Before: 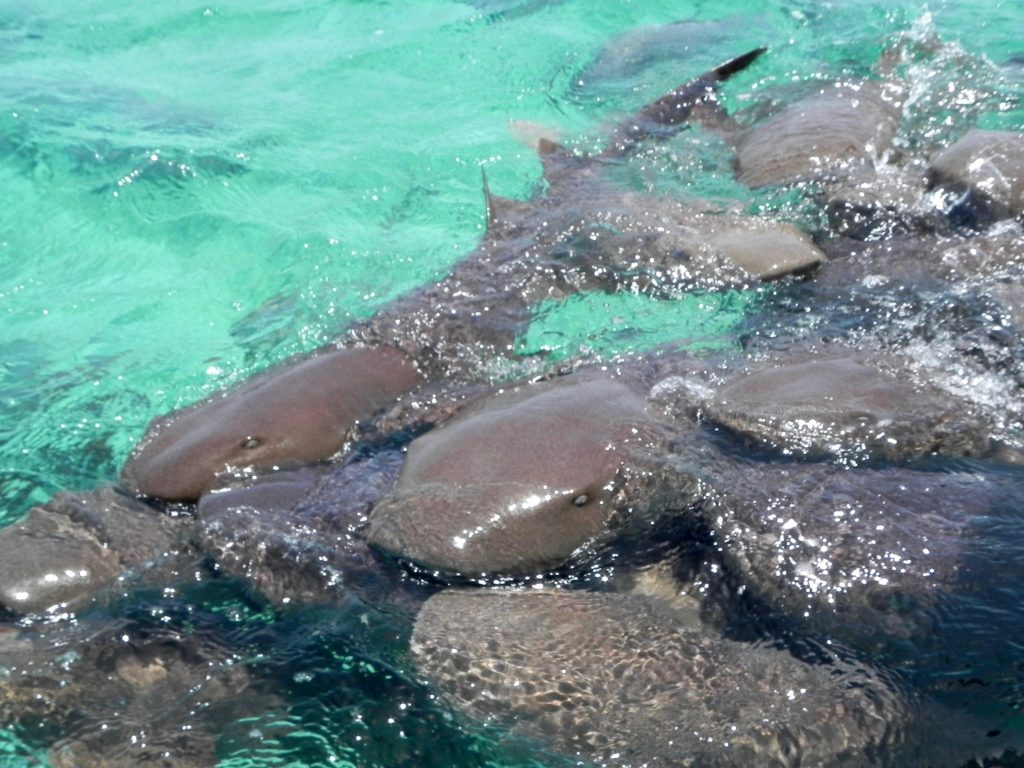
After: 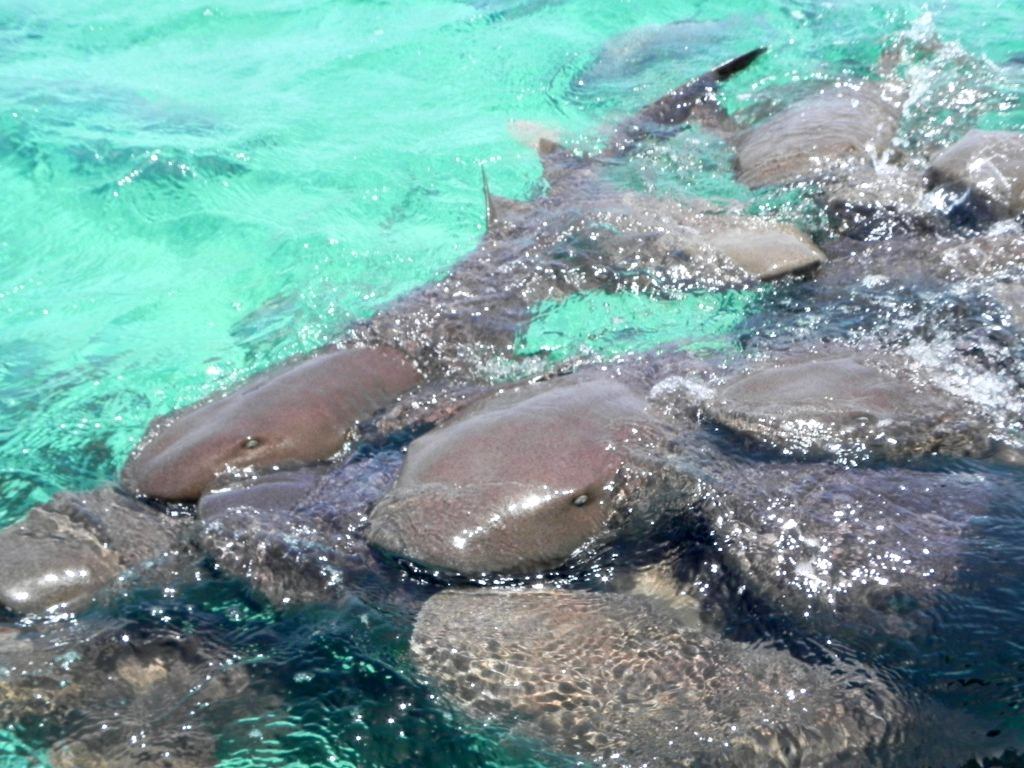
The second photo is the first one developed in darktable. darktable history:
base curve: curves: ch0 [(0, 0) (0.666, 0.806) (1, 1)]
tone equalizer: -8 EV -0.55 EV
local contrast: mode bilateral grid, contrast 10, coarseness 25, detail 110%, midtone range 0.2
